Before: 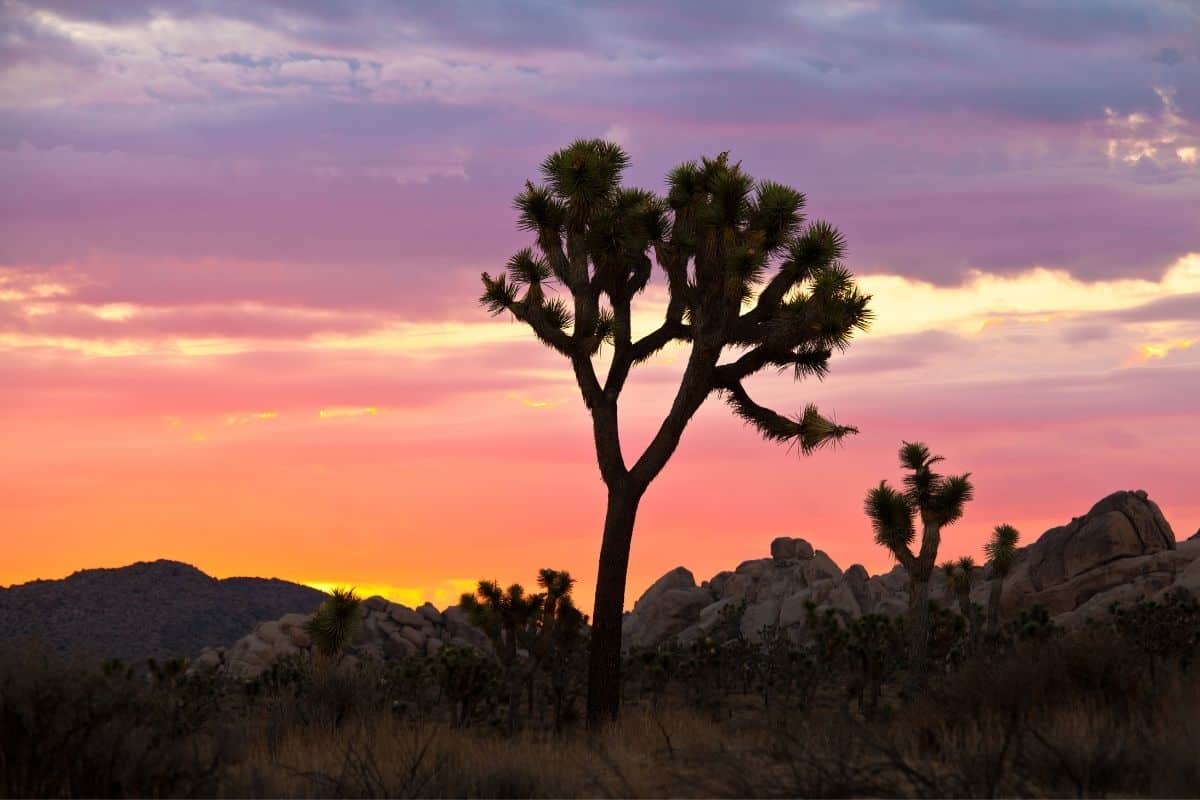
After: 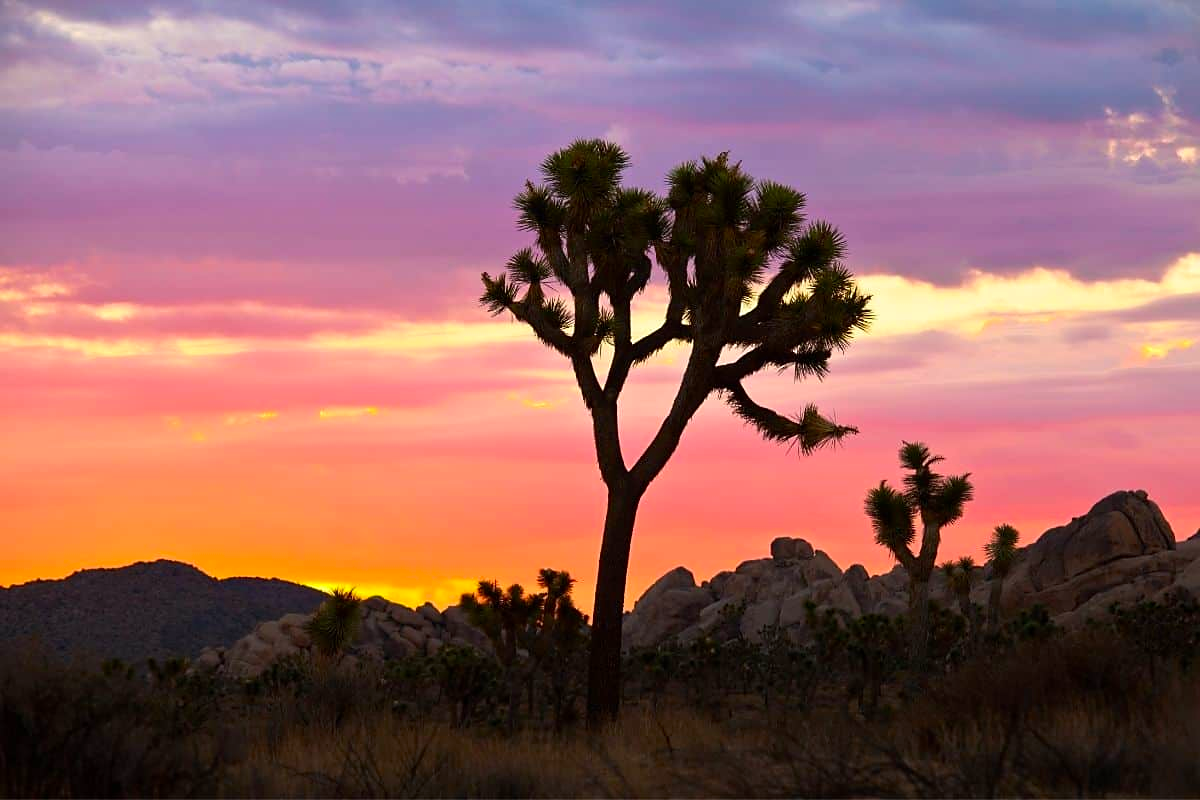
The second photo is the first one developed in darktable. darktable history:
contrast brightness saturation: contrast 0.09, saturation 0.28
sharpen: radius 1.559, amount 0.373, threshold 1.271
